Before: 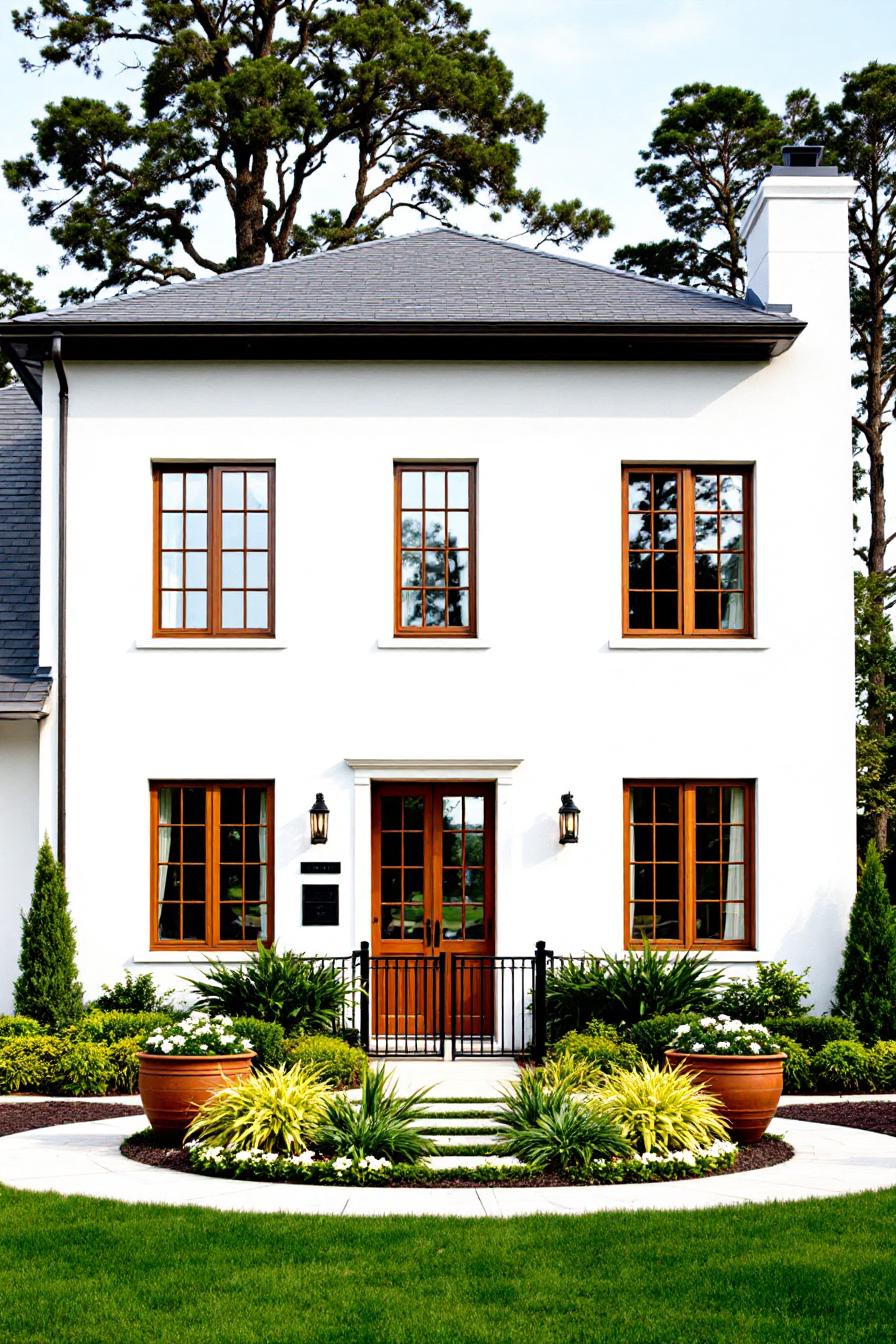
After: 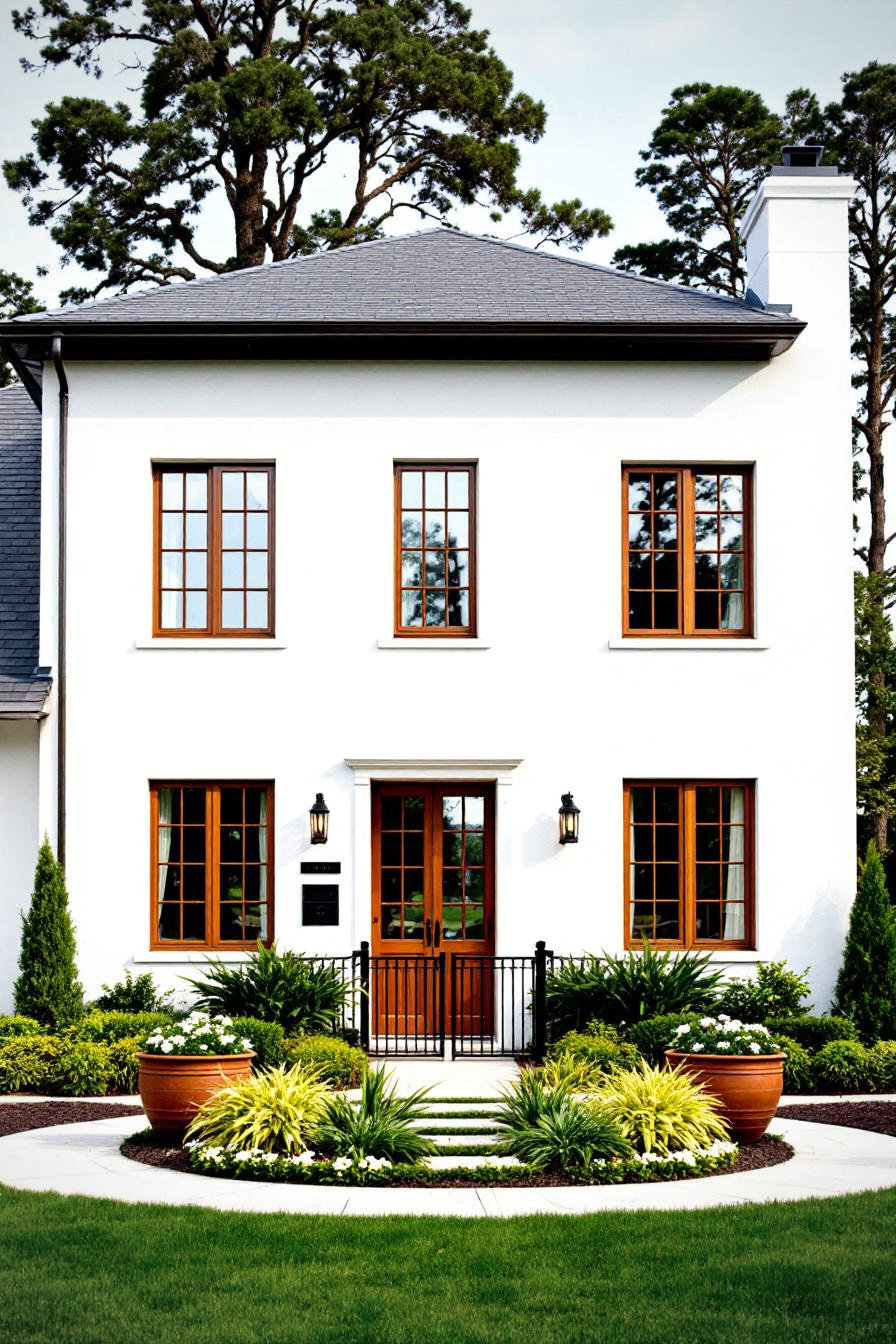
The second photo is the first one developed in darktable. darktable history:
vignetting: fall-off radius 61.24%, unbound false
